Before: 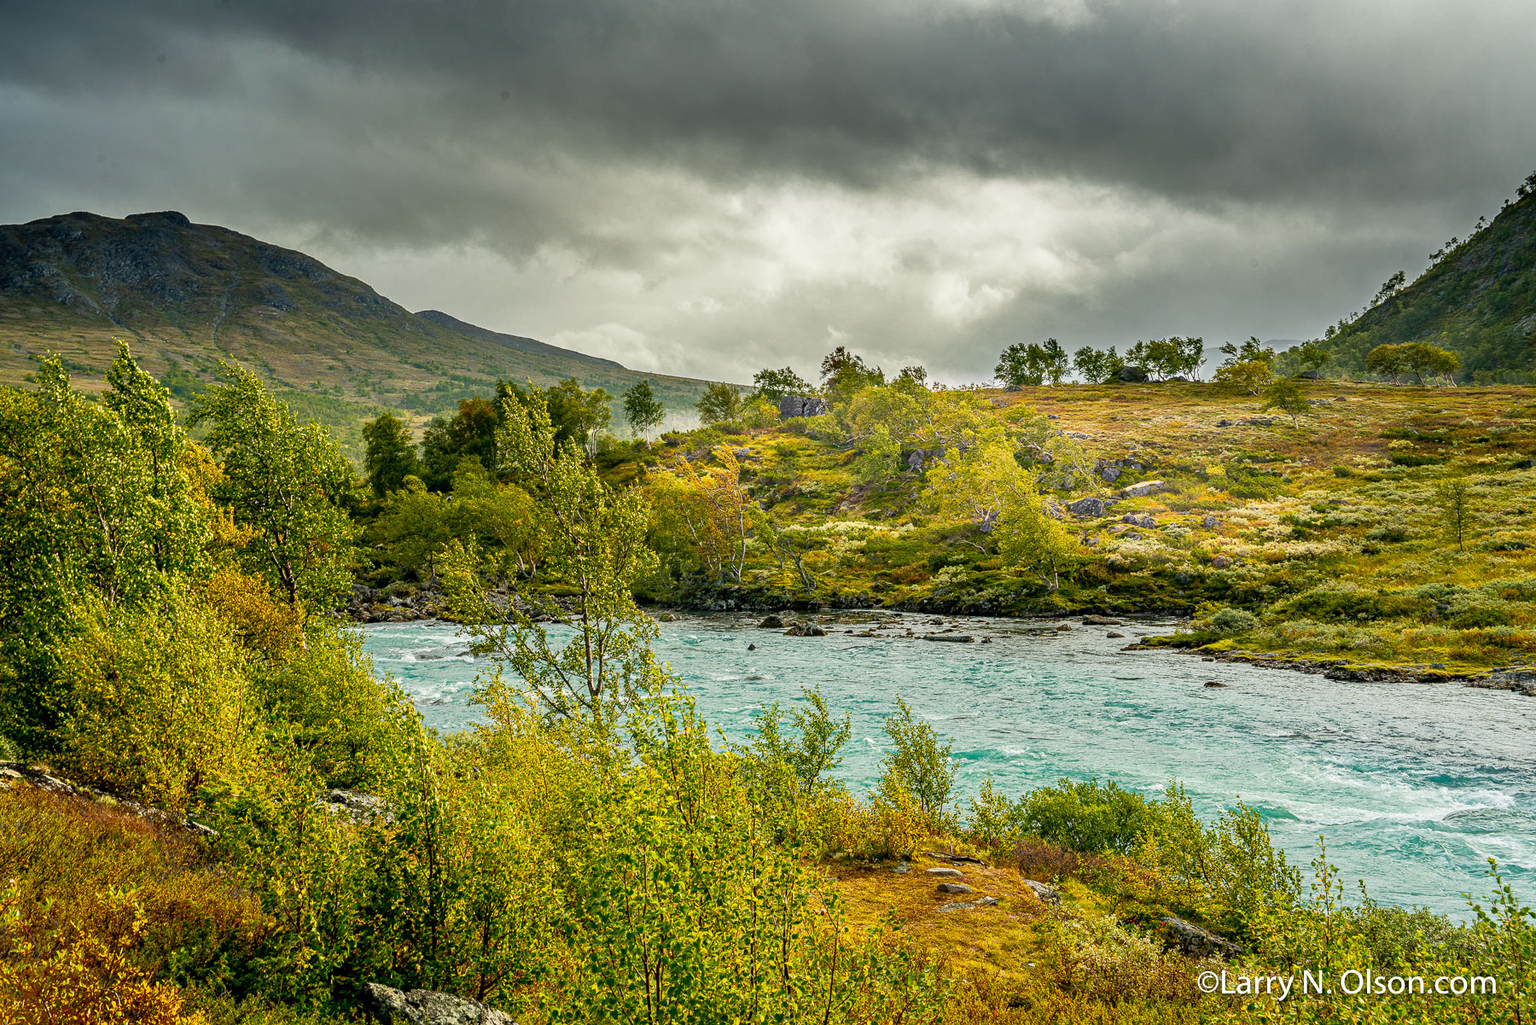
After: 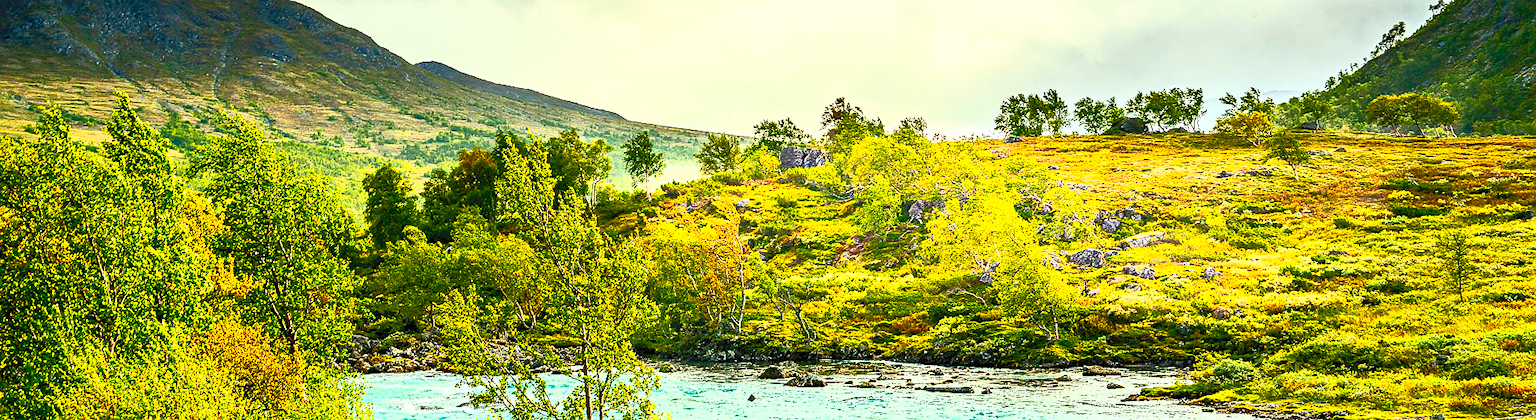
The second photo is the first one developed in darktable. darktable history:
crop and rotate: top 24.354%, bottom 34.593%
sharpen: radius 1.037, threshold 0.922
exposure: black level correction 0.001, exposure -0.123 EV, compensate exposure bias true, compensate highlight preservation false
contrast brightness saturation: contrast 0.989, brightness 0.989, saturation 0.989
